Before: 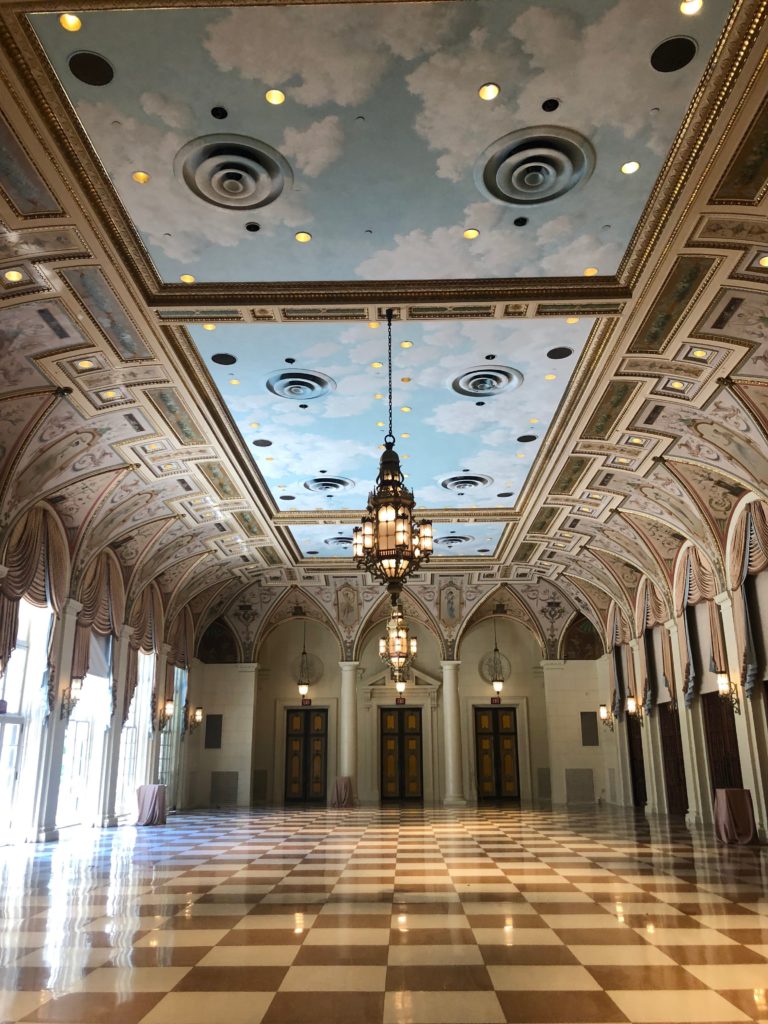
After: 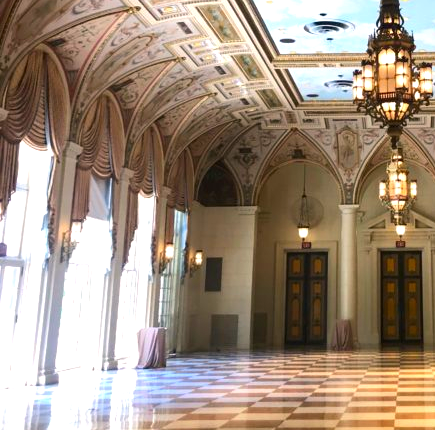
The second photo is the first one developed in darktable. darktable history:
color correction: highlights a* 3.44, highlights b* 1.84, saturation 1.23
exposure: exposure 0.47 EV, compensate highlight preservation false
crop: top 44.696%, right 43.317%, bottom 13.221%
